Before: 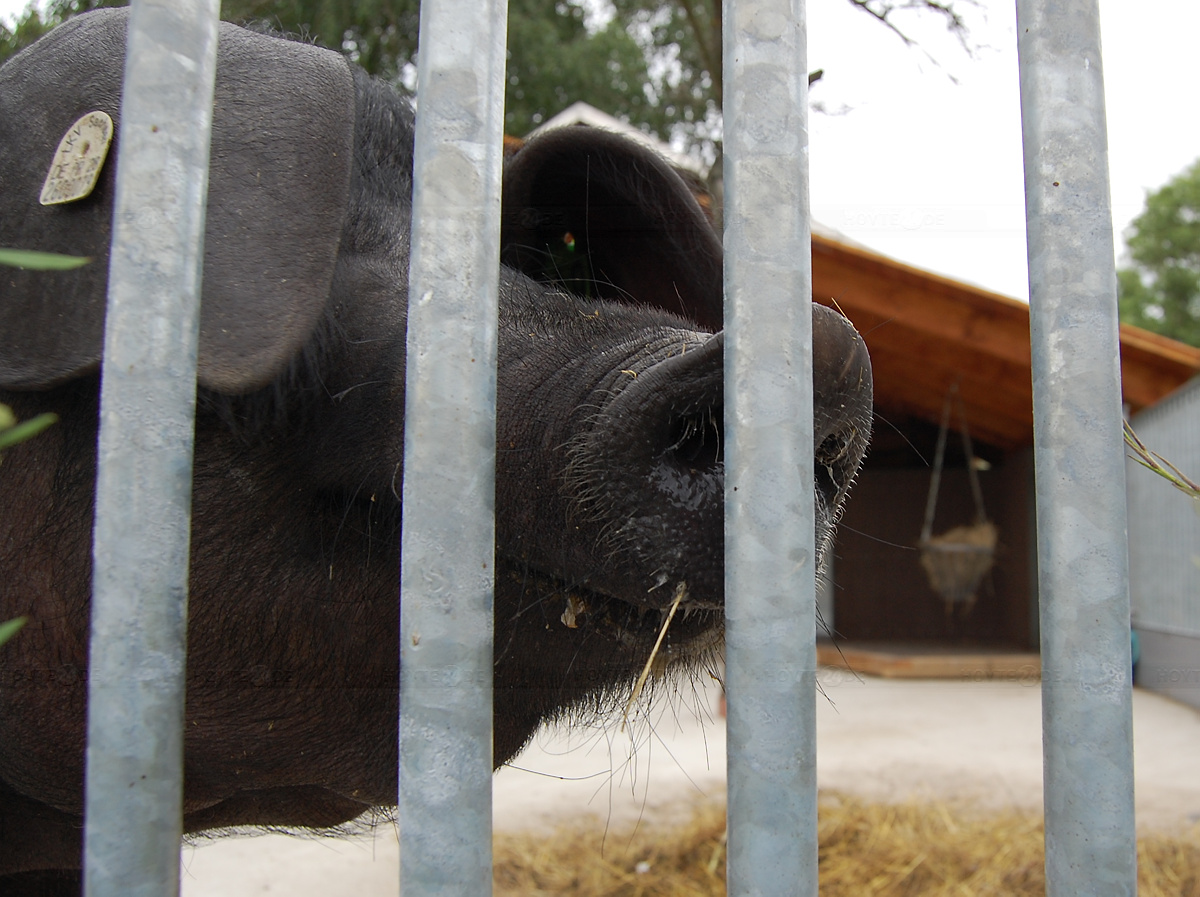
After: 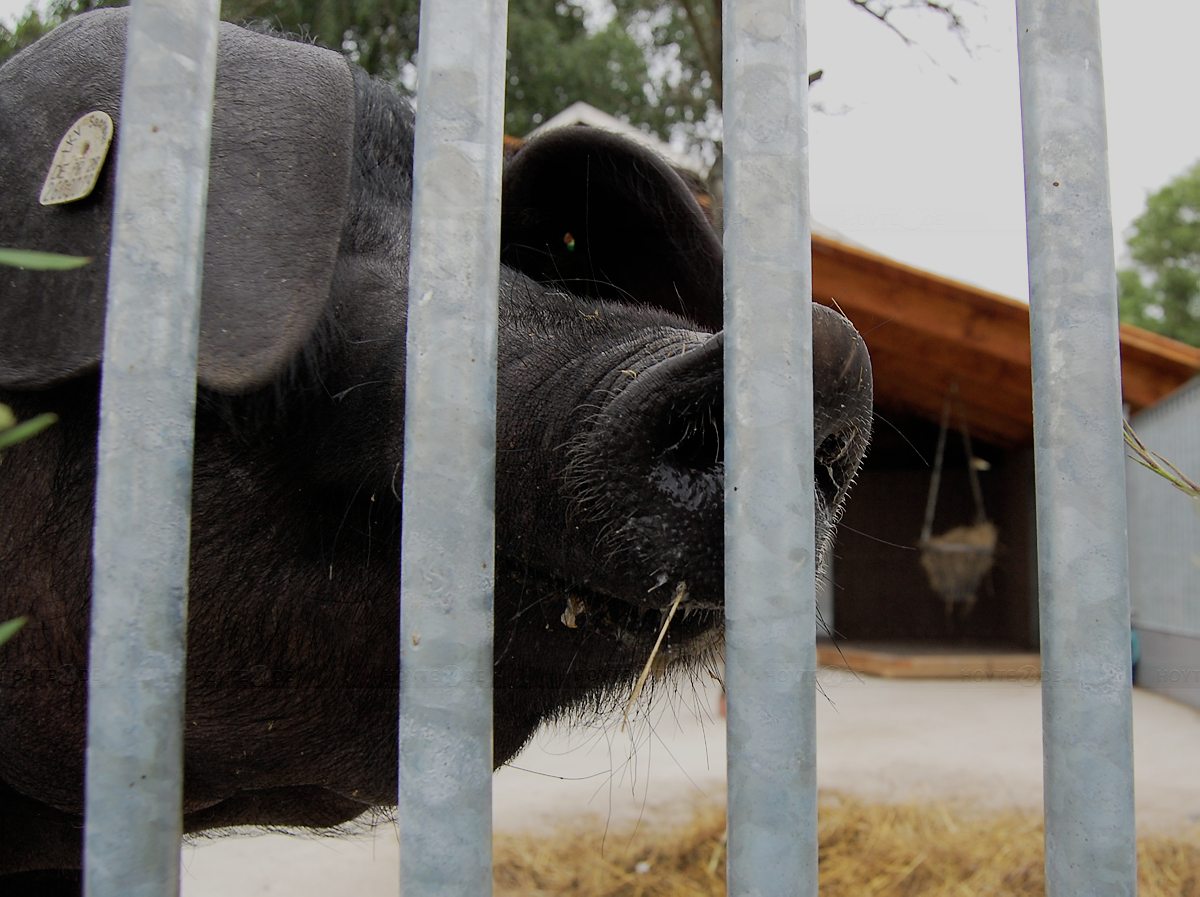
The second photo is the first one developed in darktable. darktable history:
exposure: exposure 0.02 EV, compensate highlight preservation false
filmic rgb: black relative exposure -7.65 EV, white relative exposure 4.56 EV, hardness 3.61
